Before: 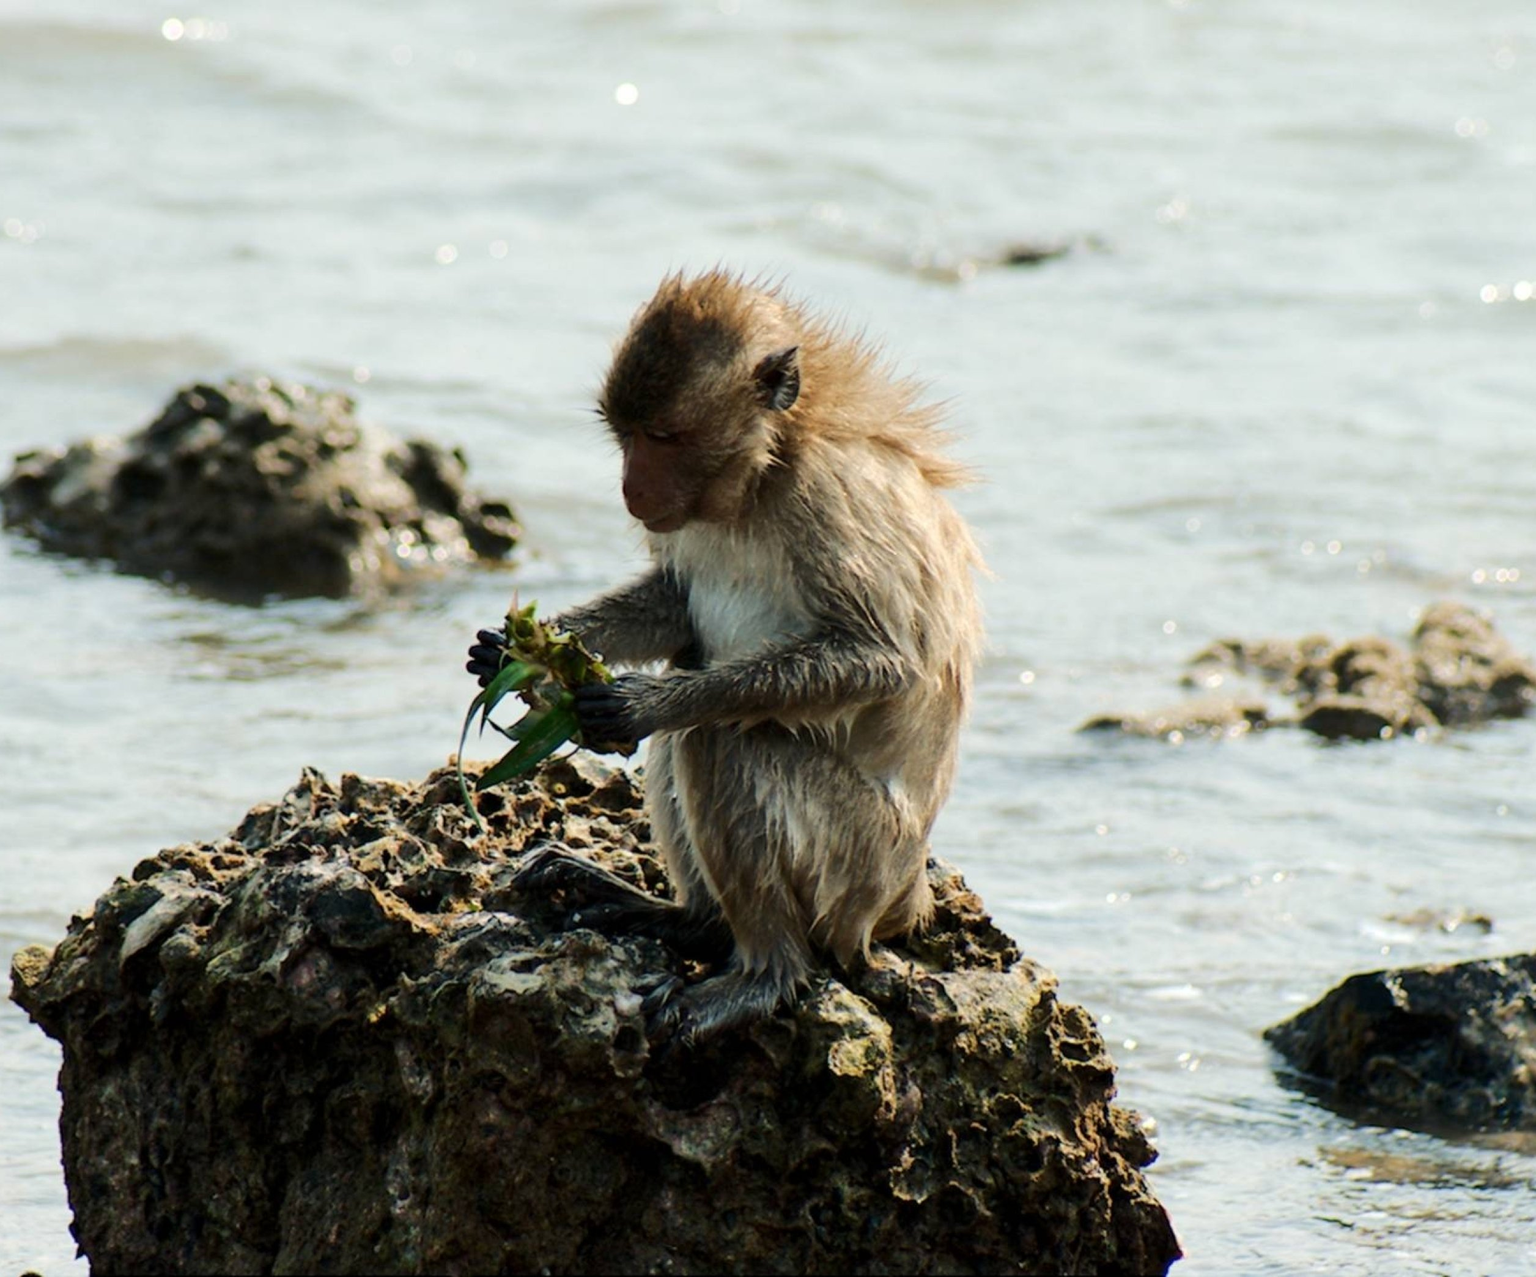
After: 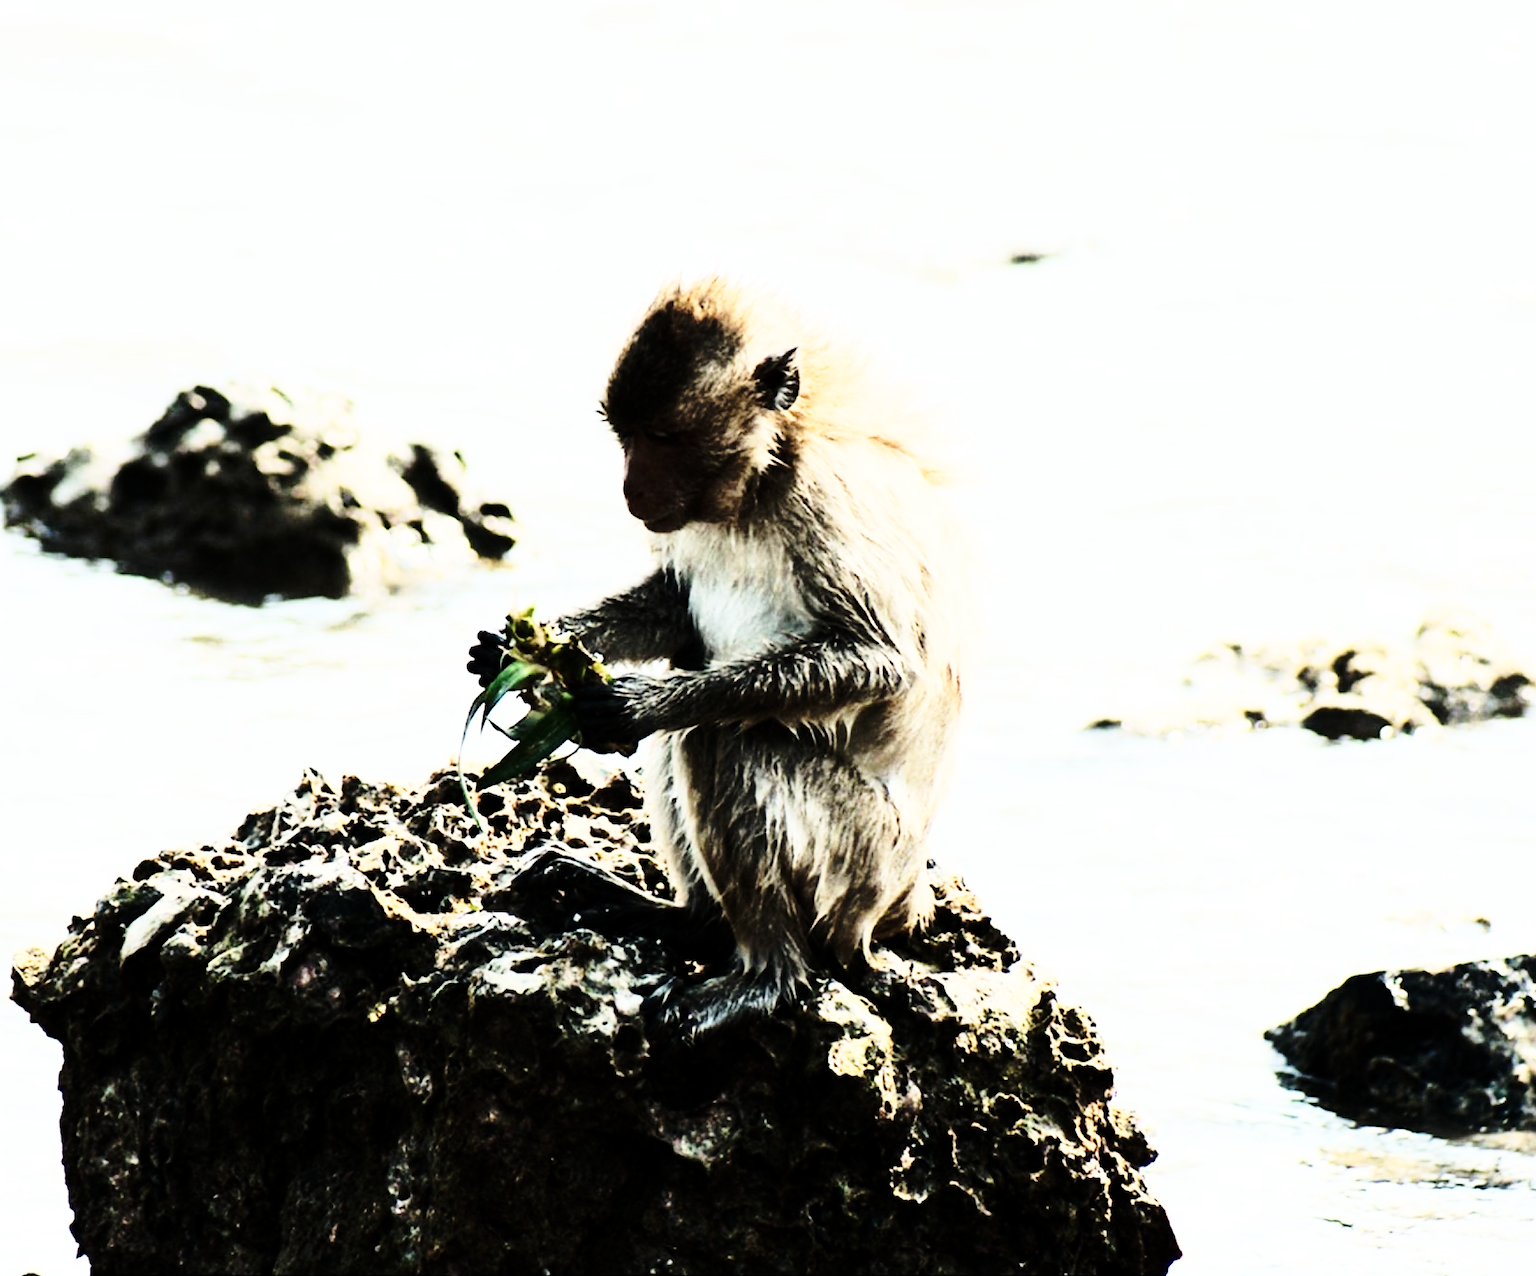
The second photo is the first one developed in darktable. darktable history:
base curve: curves: ch0 [(0, 0) (0.028, 0.03) (0.121, 0.232) (0.46, 0.748) (0.859, 0.968) (1, 1)], preserve colors none
contrast brightness saturation: saturation -0.17
rgb curve: curves: ch0 [(0, 0) (0.21, 0.15) (0.24, 0.21) (0.5, 0.75) (0.75, 0.96) (0.89, 0.99) (1, 1)]; ch1 [(0, 0.02) (0.21, 0.13) (0.25, 0.2) (0.5, 0.67) (0.75, 0.9) (0.89, 0.97) (1, 1)]; ch2 [(0, 0.02) (0.21, 0.13) (0.25, 0.2) (0.5, 0.67) (0.75, 0.9) (0.89, 0.97) (1, 1)], compensate middle gray true
